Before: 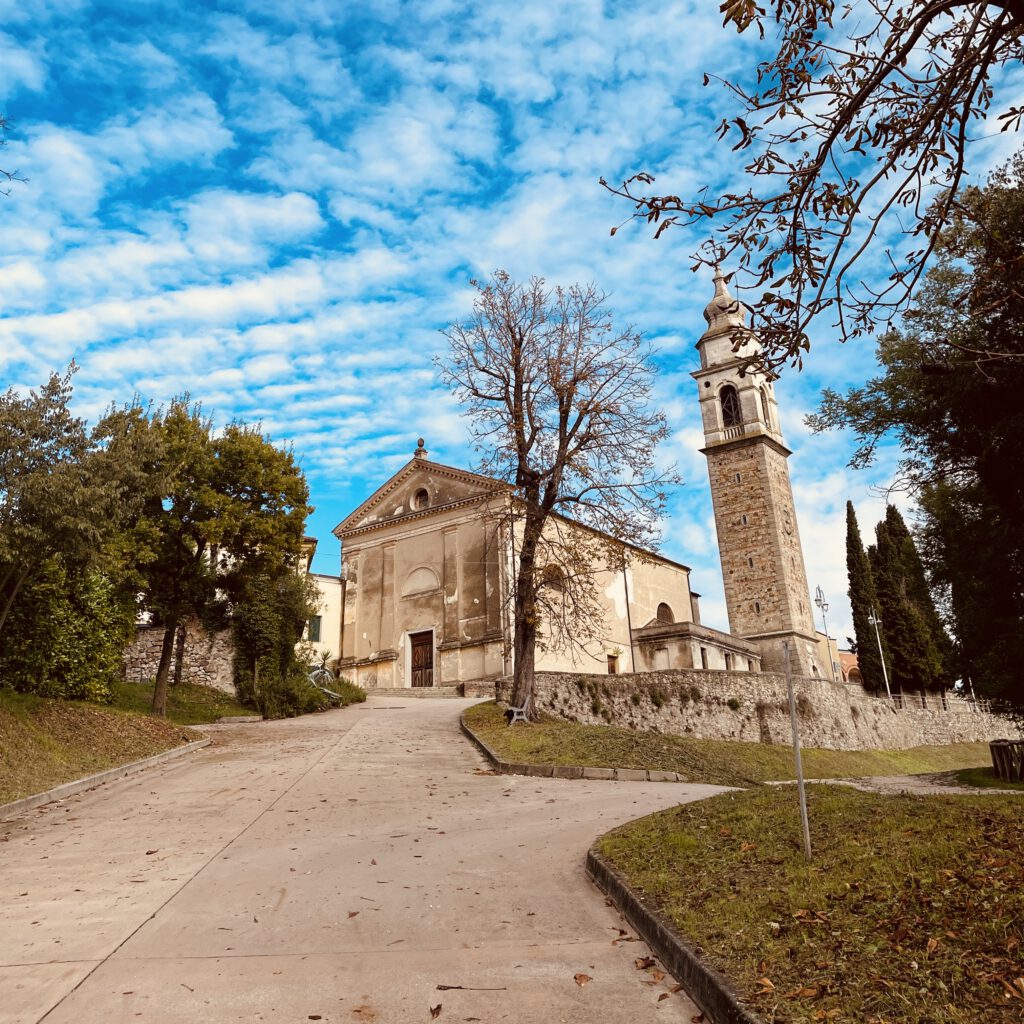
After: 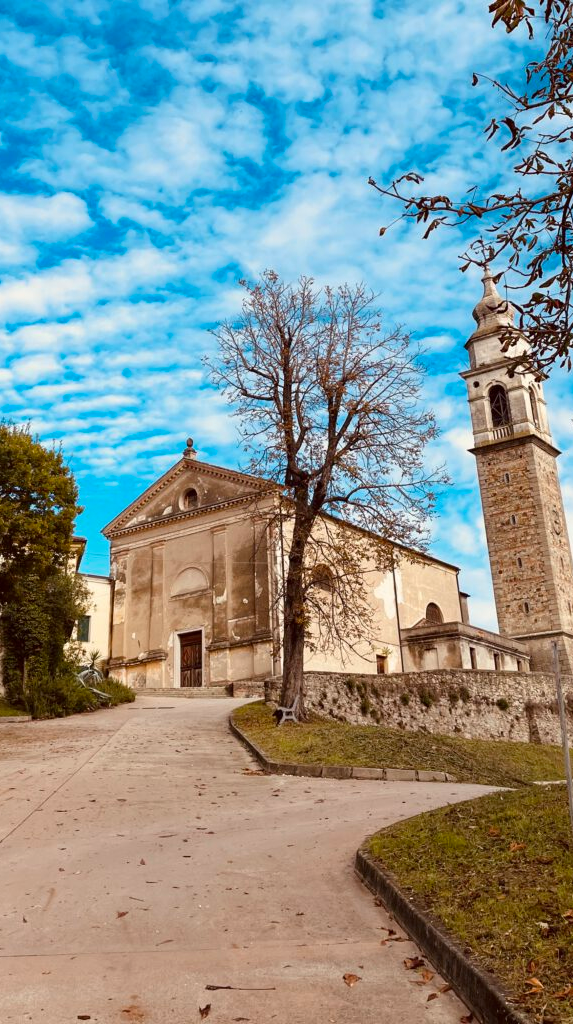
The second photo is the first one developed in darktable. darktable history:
crop and rotate: left 22.616%, right 21.418%
contrast brightness saturation: contrast 0.028, brightness -0.031
